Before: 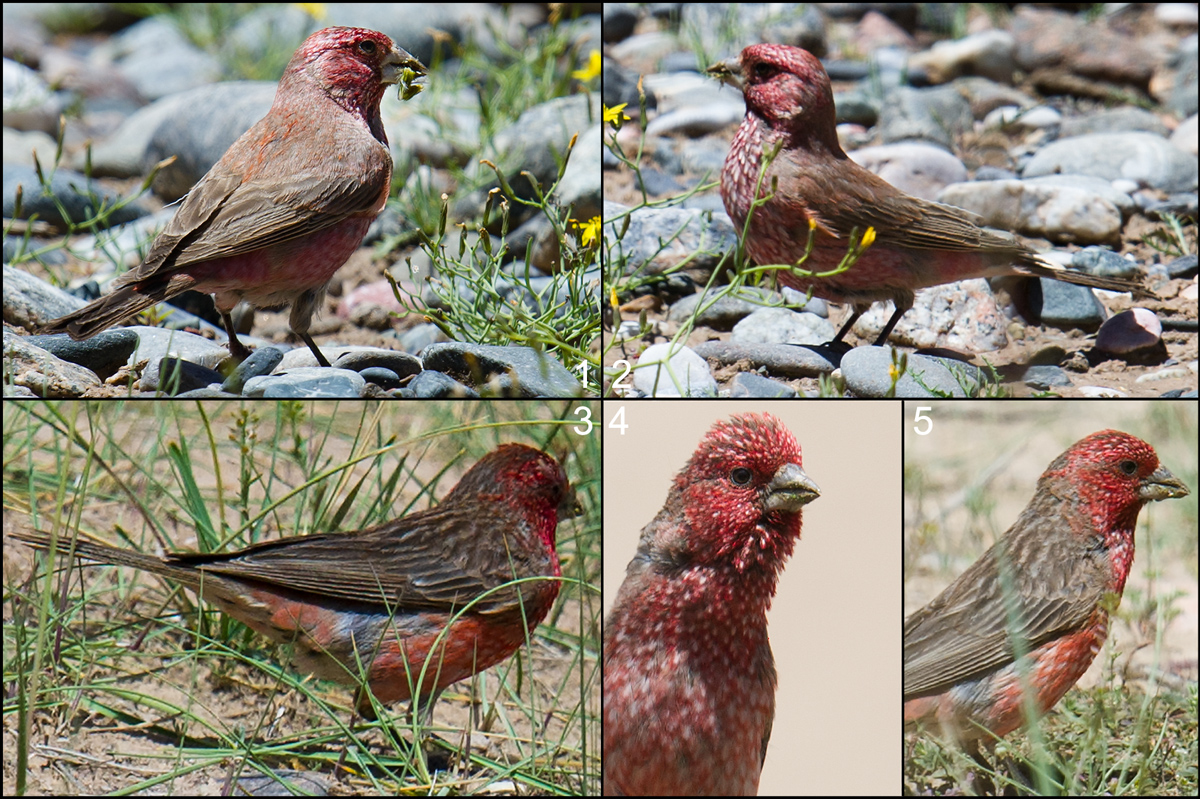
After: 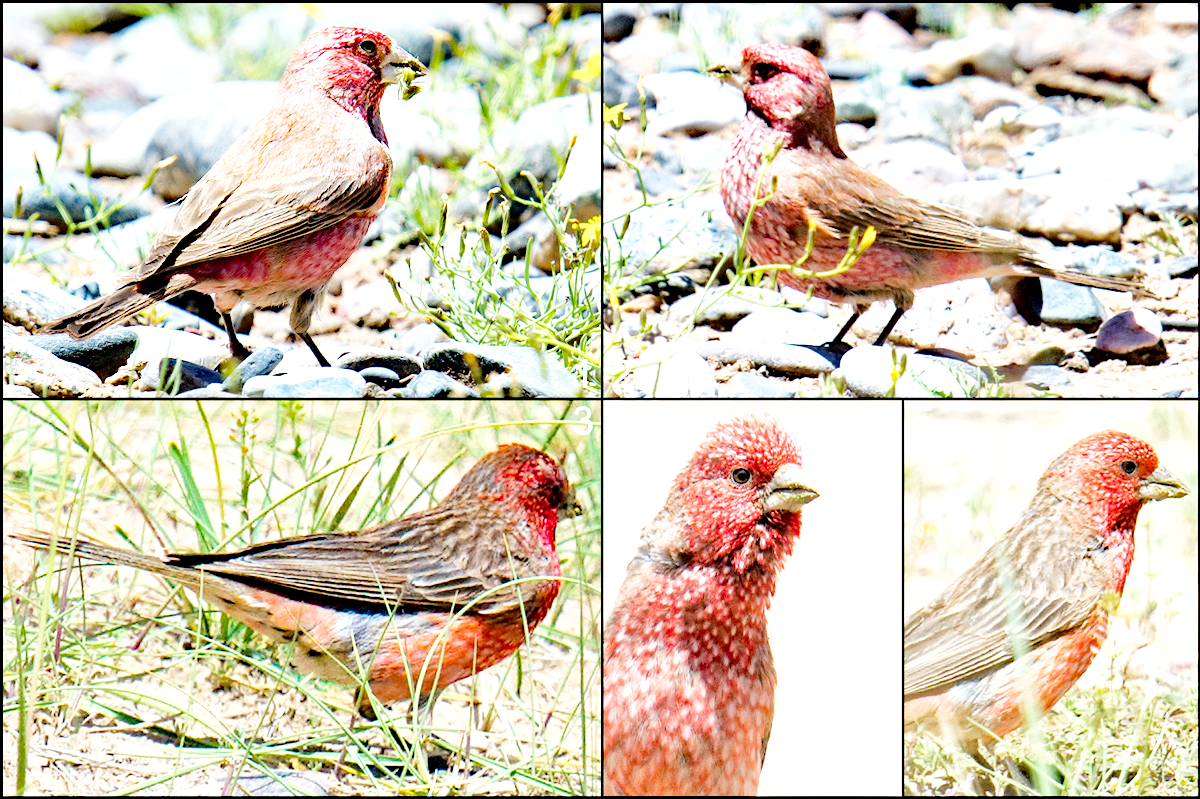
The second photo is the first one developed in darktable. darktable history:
exposure: black level correction 0, exposure 0.698 EV, compensate highlight preservation false
tone equalizer: -8 EV 0.024 EV, -7 EV -0.026 EV, -6 EV 0.016 EV, -5 EV 0.041 EV, -4 EV 0.283 EV, -3 EV 0.642 EV, -2 EV 0.558 EV, -1 EV 0.211 EV, +0 EV 0.039 EV
base curve: curves: ch0 [(0, 0) (0.028, 0.03) (0.121, 0.232) (0.46, 0.748) (0.859, 0.968) (1, 1)], fusion 1, preserve colors none
haze removal: compatibility mode true, adaptive false
